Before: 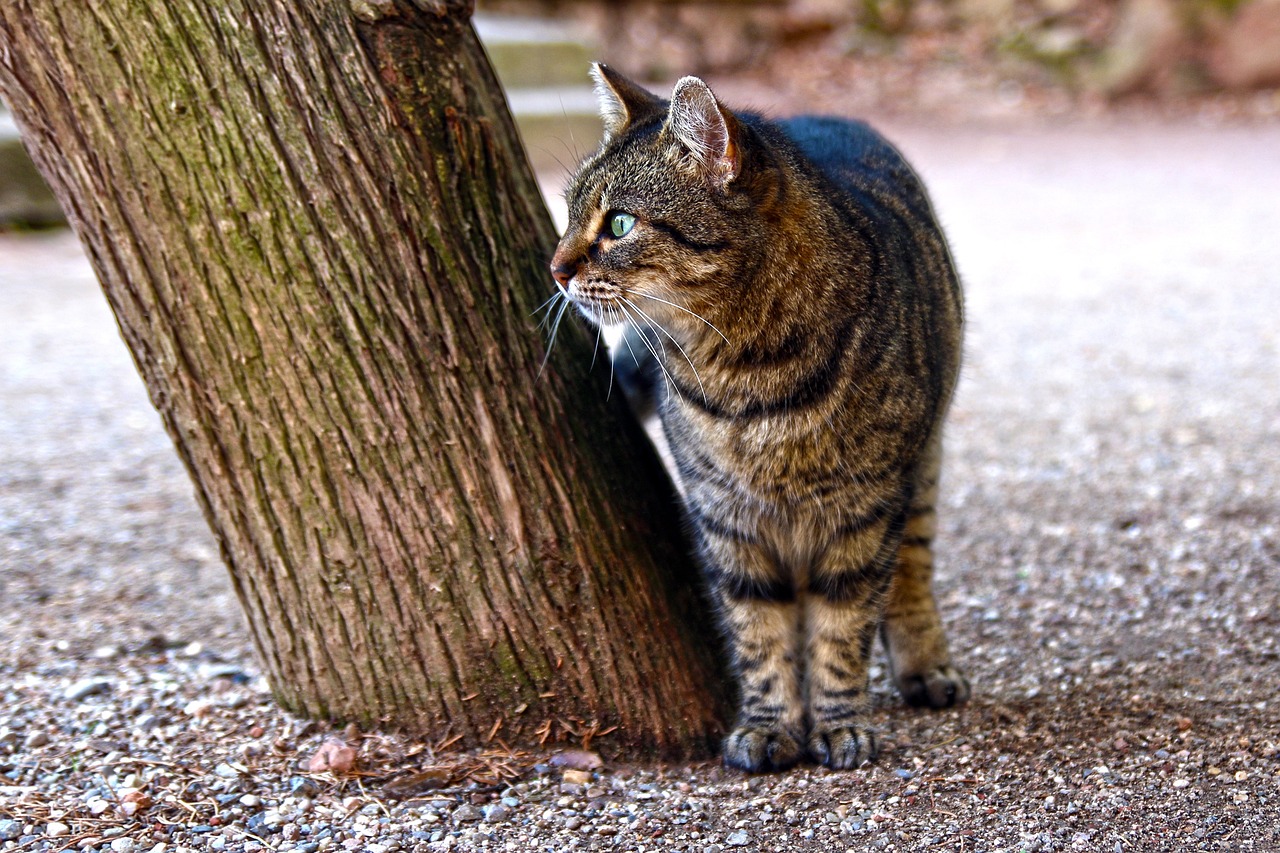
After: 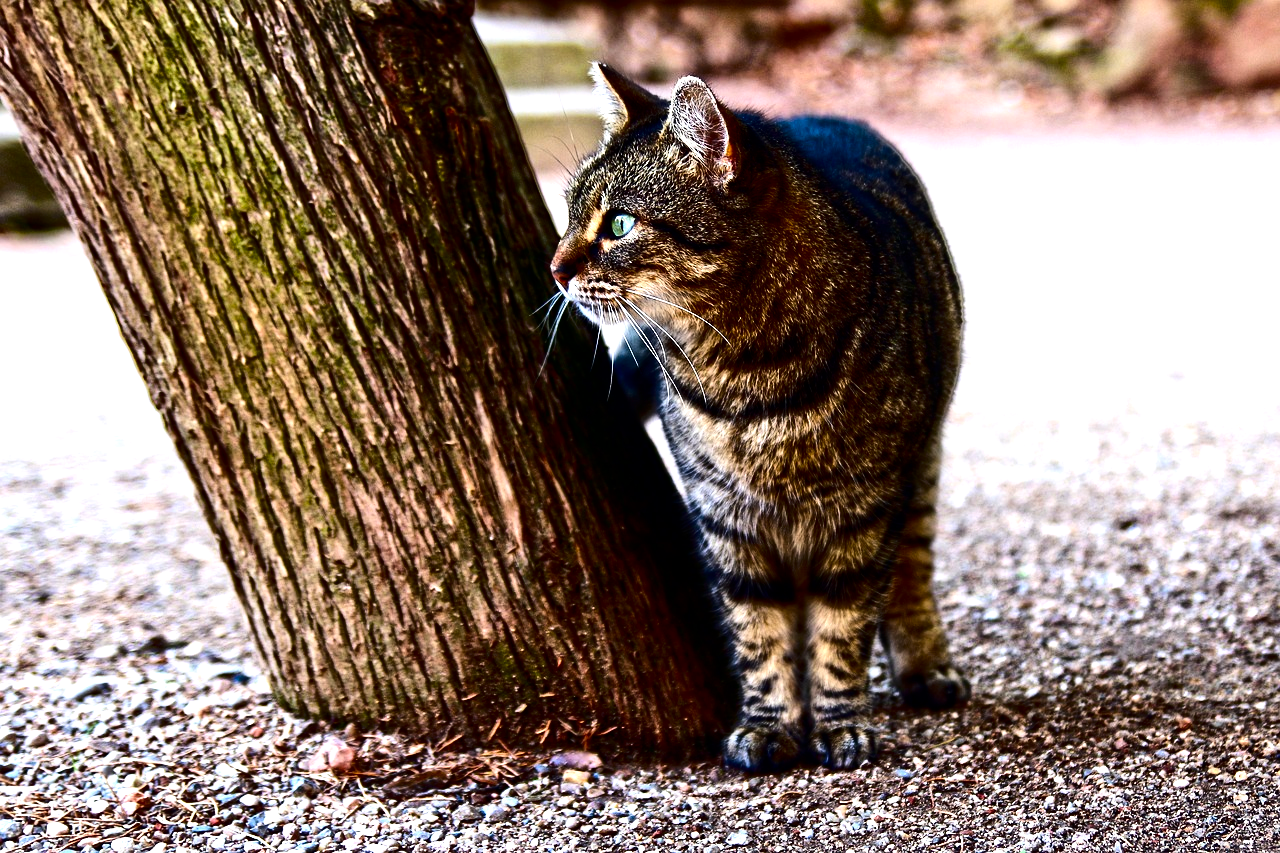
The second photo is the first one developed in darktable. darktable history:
contrast brightness saturation: contrast 0.219, brightness -0.183, saturation 0.235
tone equalizer: -8 EV -0.723 EV, -7 EV -0.719 EV, -6 EV -0.637 EV, -5 EV -0.381 EV, -3 EV 0.369 EV, -2 EV 0.6 EV, -1 EV 0.688 EV, +0 EV 0.725 EV, edges refinement/feathering 500, mask exposure compensation -1.24 EV, preserve details no
